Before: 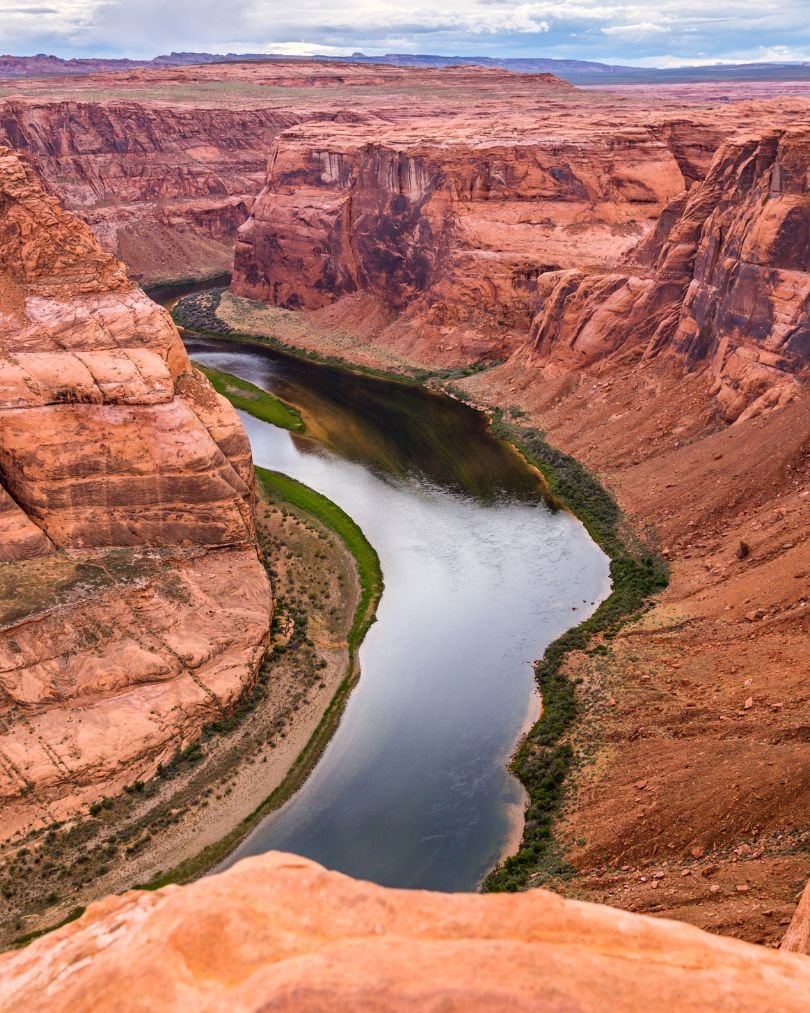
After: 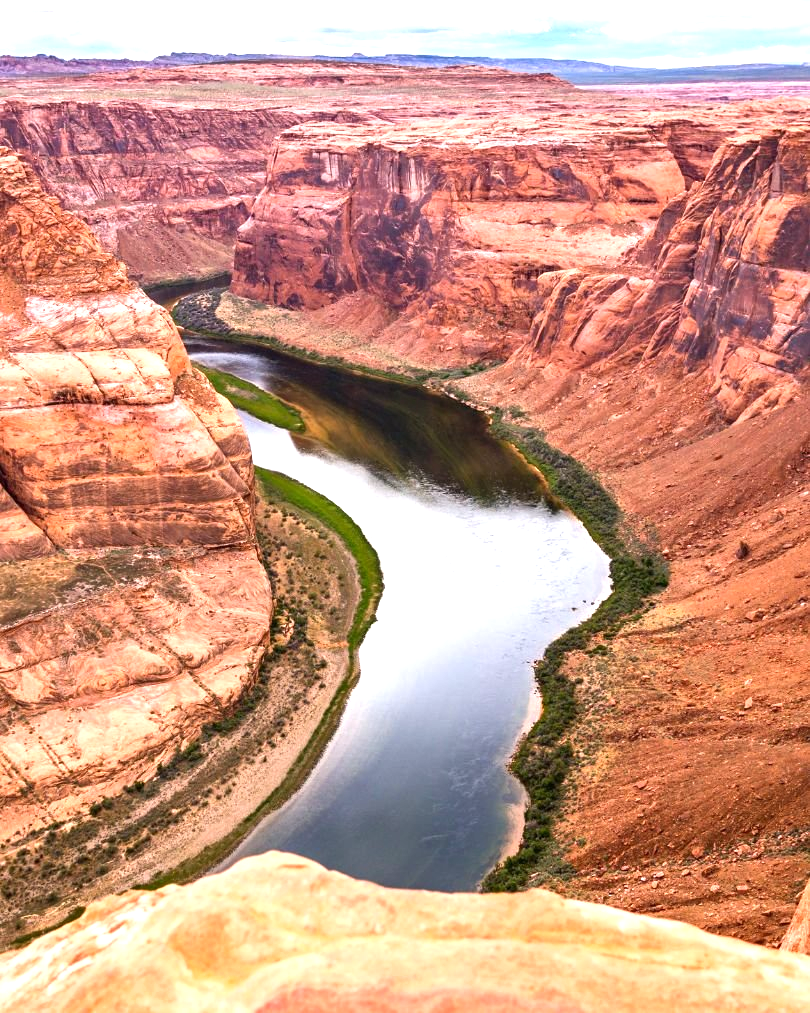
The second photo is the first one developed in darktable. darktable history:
tone equalizer: -8 EV -1.11 EV, -7 EV -0.997 EV, -6 EV -0.827 EV, -5 EV -0.593 EV, -3 EV 0.561 EV, -2 EV 0.84 EV, -1 EV 1 EV, +0 EV 1.08 EV, smoothing diameter 24.92%, edges refinement/feathering 13, preserve details guided filter
shadows and highlights: shadows 37.36, highlights -26.68, soften with gaussian
